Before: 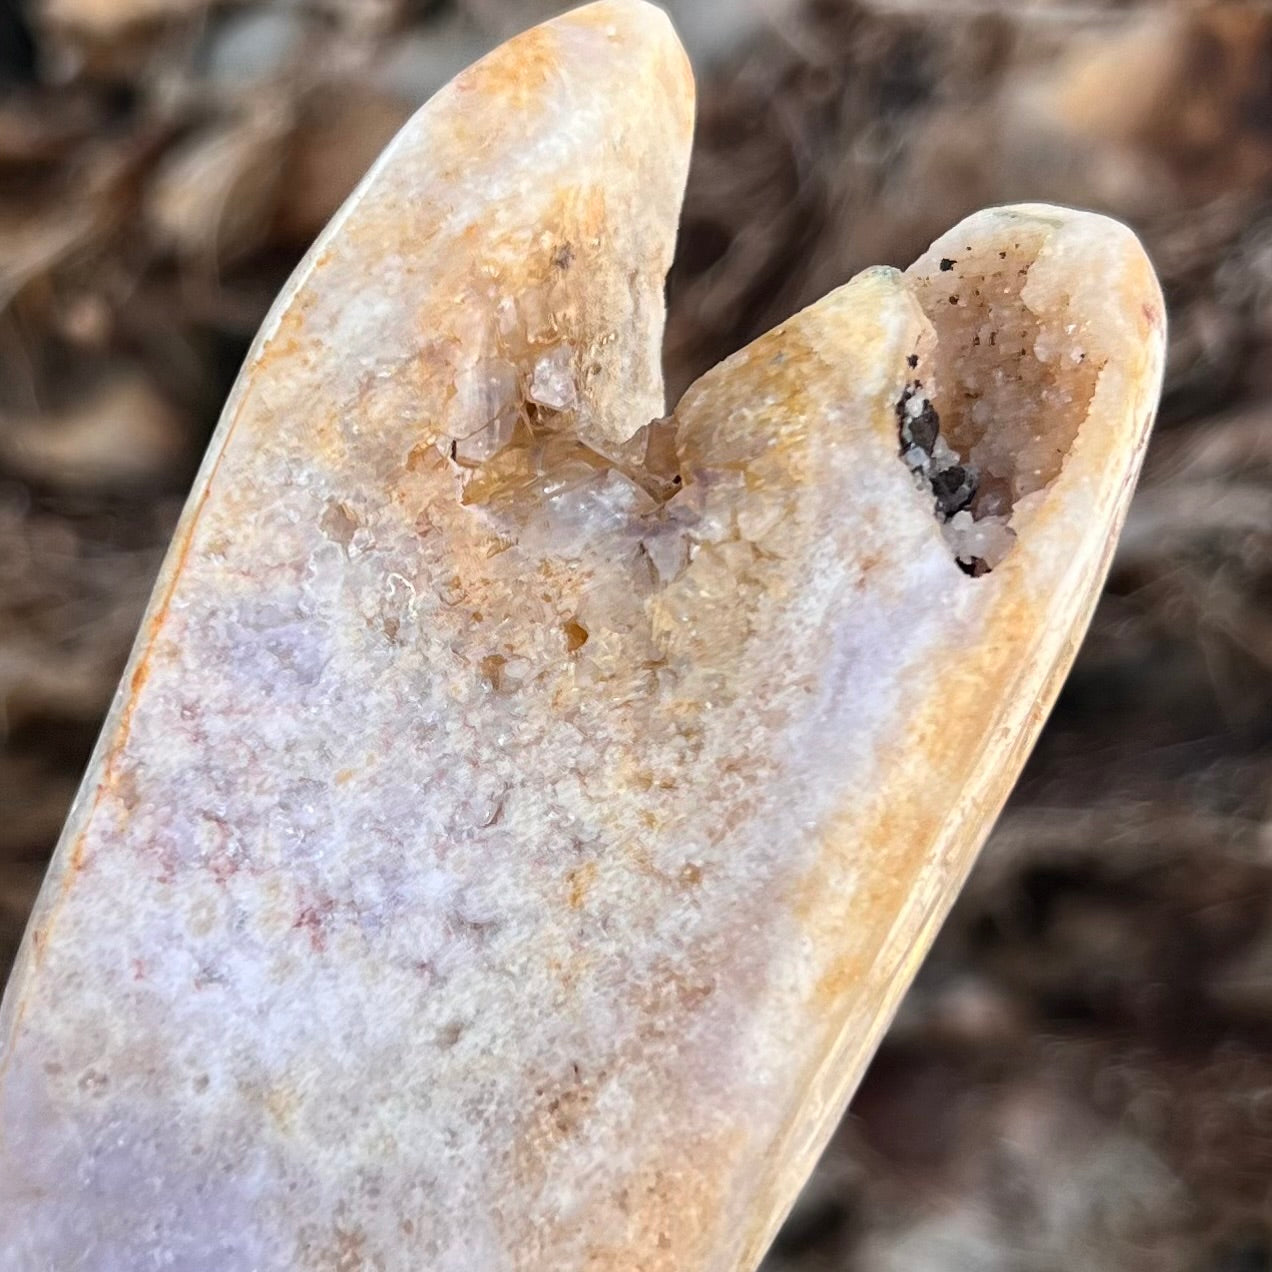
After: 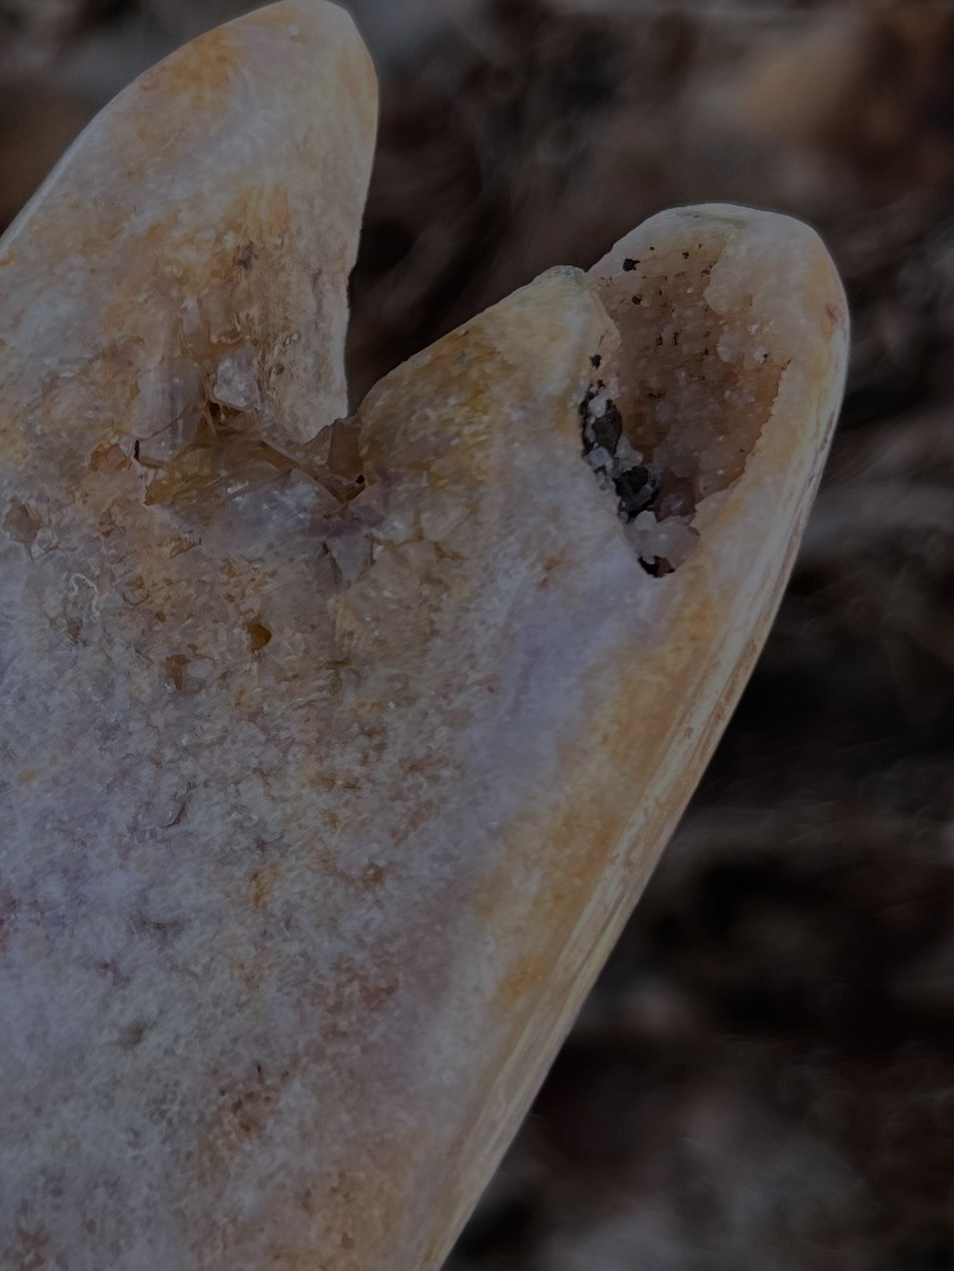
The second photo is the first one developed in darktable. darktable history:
exposure: exposure -2.374 EV, compensate highlight preservation false
crop and rotate: left 24.996%
color correction: highlights b* -0.022
color calibration: illuminant as shot in camera, x 0.358, y 0.373, temperature 4628.91 K
tone curve: curves: ch0 [(0, 0) (0.003, 0.003) (0.011, 0.011) (0.025, 0.025) (0.044, 0.044) (0.069, 0.069) (0.1, 0.099) (0.136, 0.135) (0.177, 0.176) (0.224, 0.223) (0.277, 0.275) (0.335, 0.333) (0.399, 0.396) (0.468, 0.465) (0.543, 0.545) (0.623, 0.625) (0.709, 0.71) (0.801, 0.801) (0.898, 0.898) (1, 1)], color space Lab, independent channels, preserve colors none
